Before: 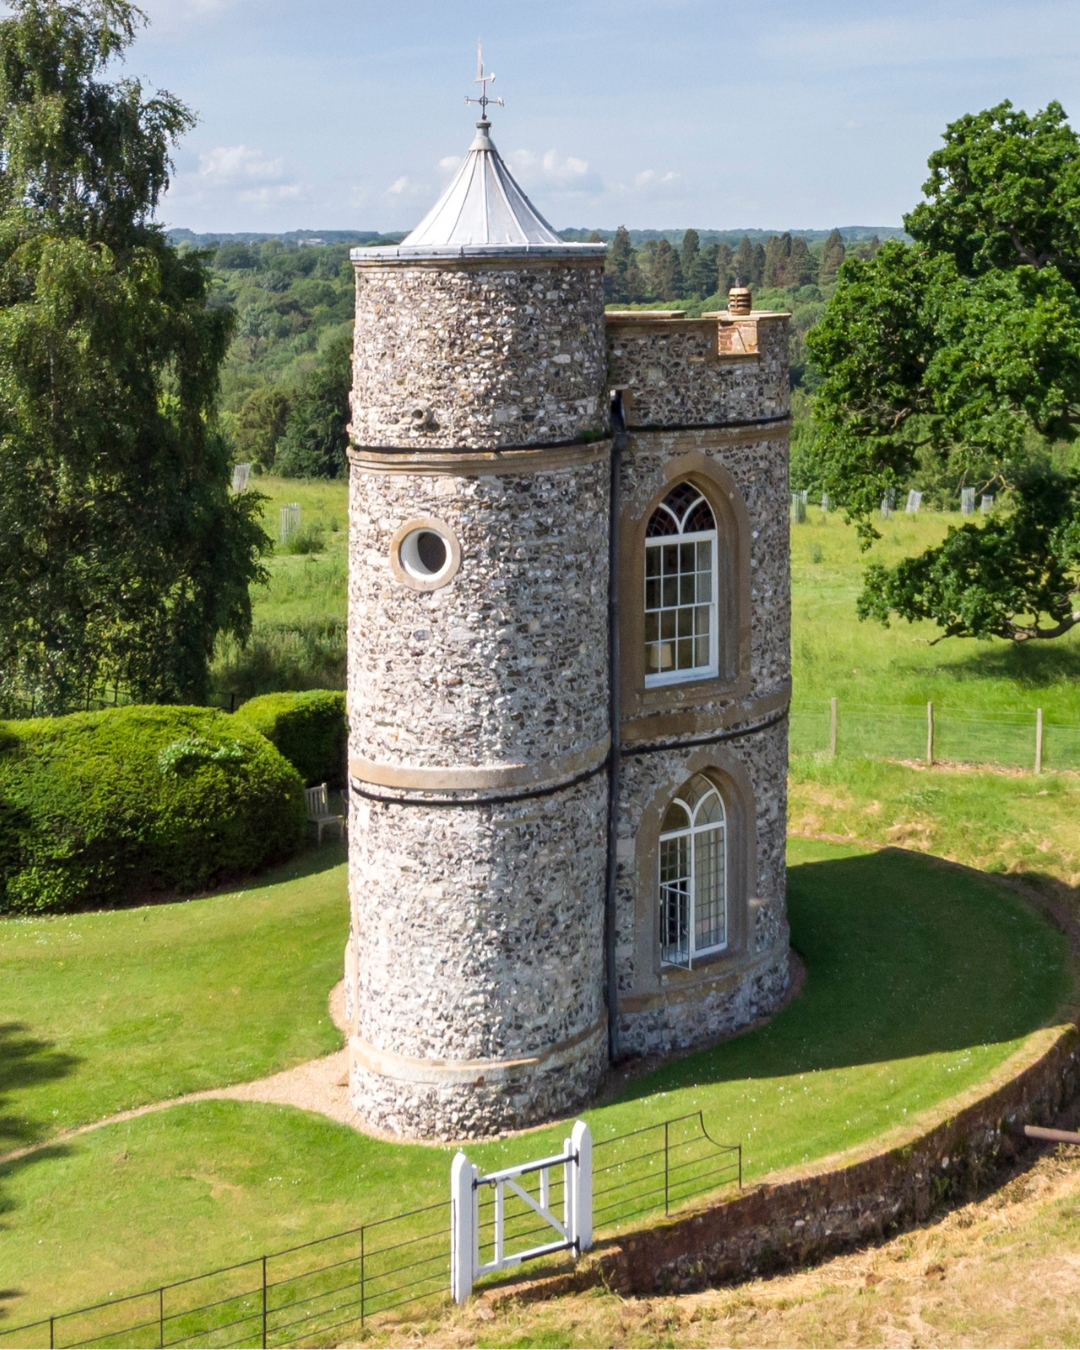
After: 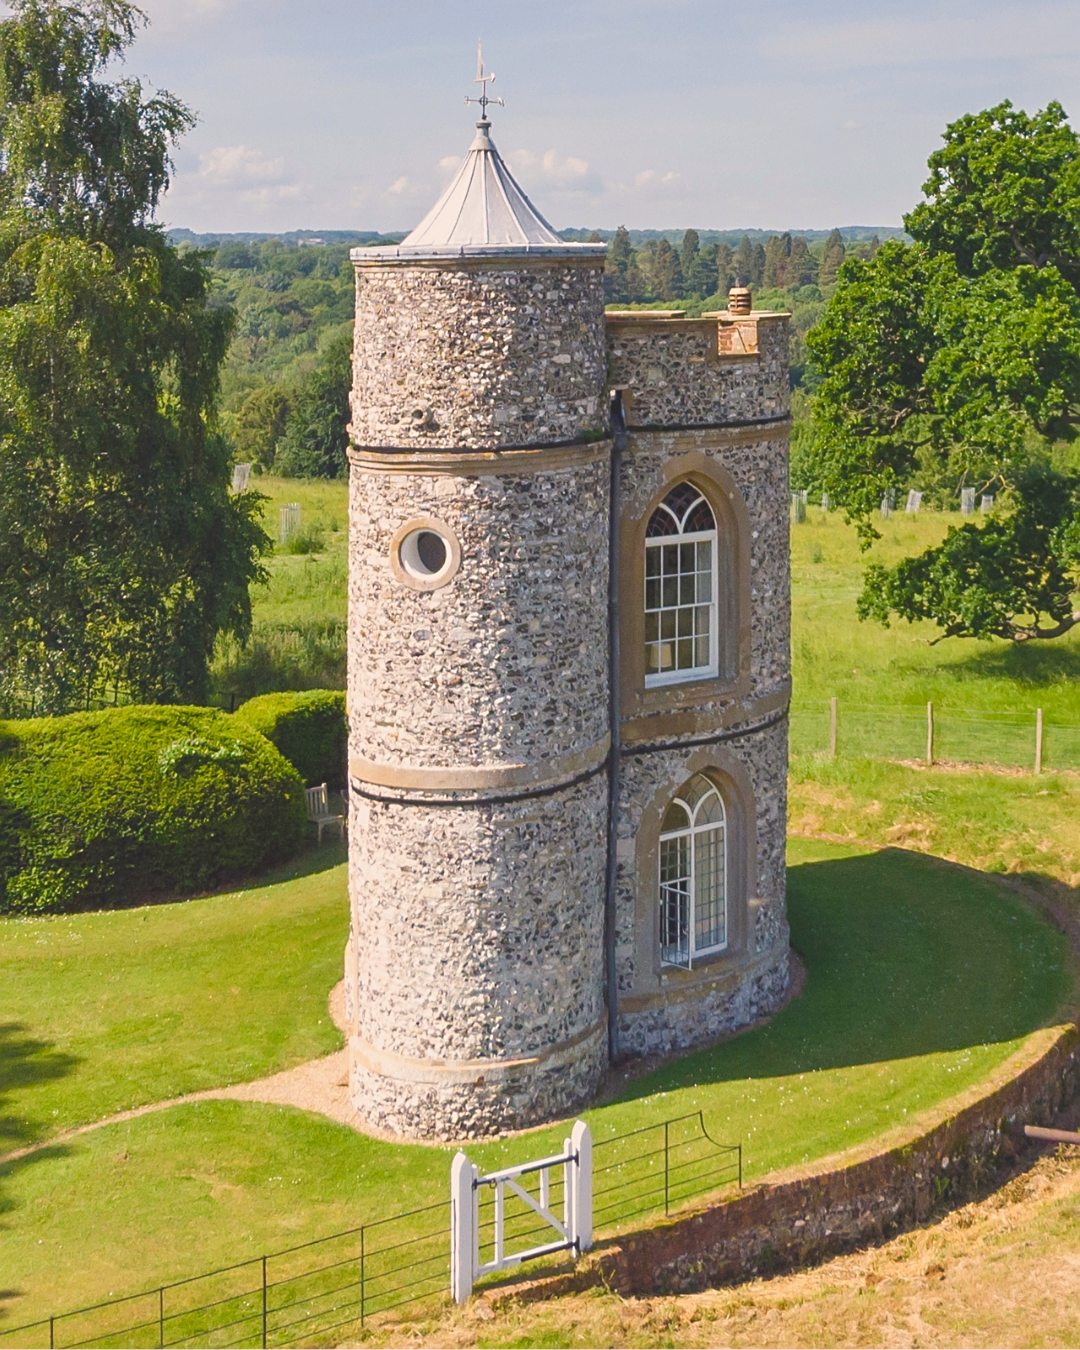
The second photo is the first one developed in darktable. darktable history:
sharpen: on, module defaults
color balance rgb: shadows lift › chroma 2%, shadows lift › hue 247.2°, power › chroma 0.3%, power › hue 25.2°, highlights gain › chroma 3%, highlights gain › hue 60°, global offset › luminance 0.75%, perceptual saturation grading › global saturation 20%, perceptual saturation grading › highlights -20%, perceptual saturation grading › shadows 30%, global vibrance 20%
contrast brightness saturation: contrast -0.15, brightness 0.05, saturation -0.12
